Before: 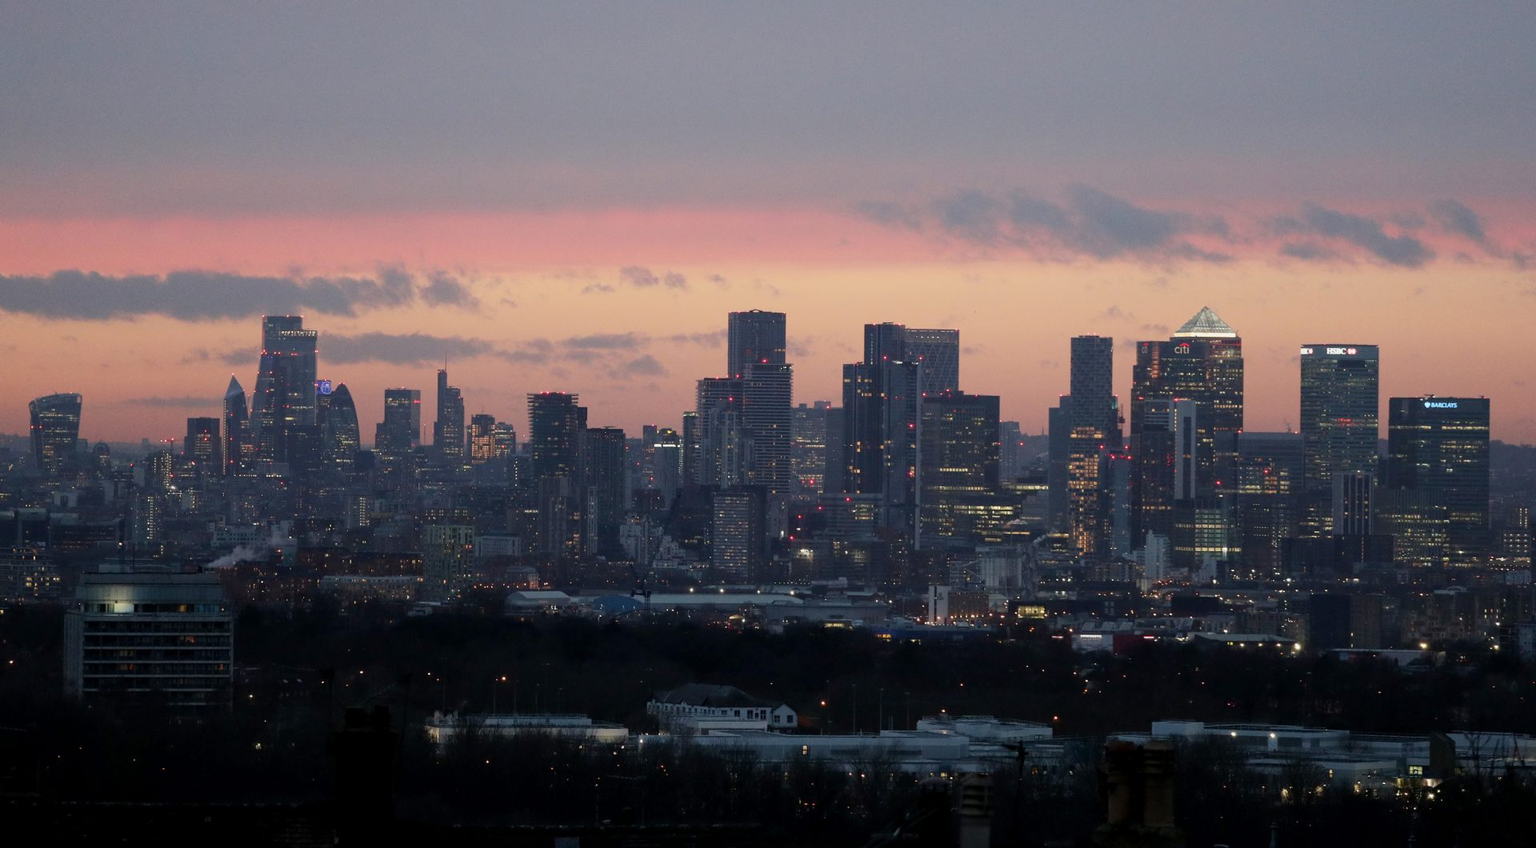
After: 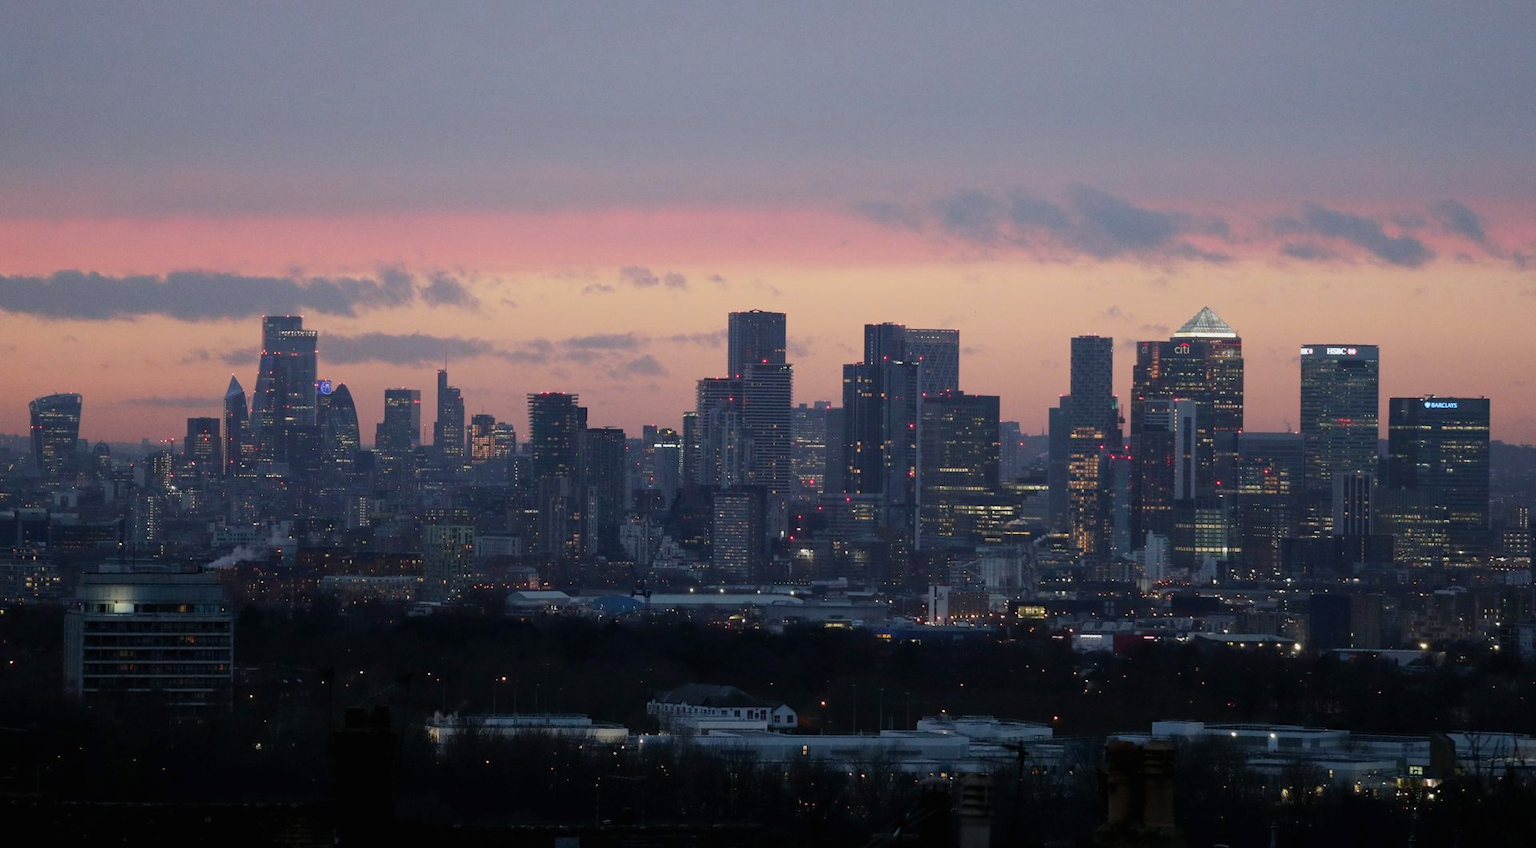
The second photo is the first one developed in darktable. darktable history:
contrast brightness saturation: contrast -0.02, brightness -0.01, saturation 0.03
white balance: red 0.974, blue 1.044
